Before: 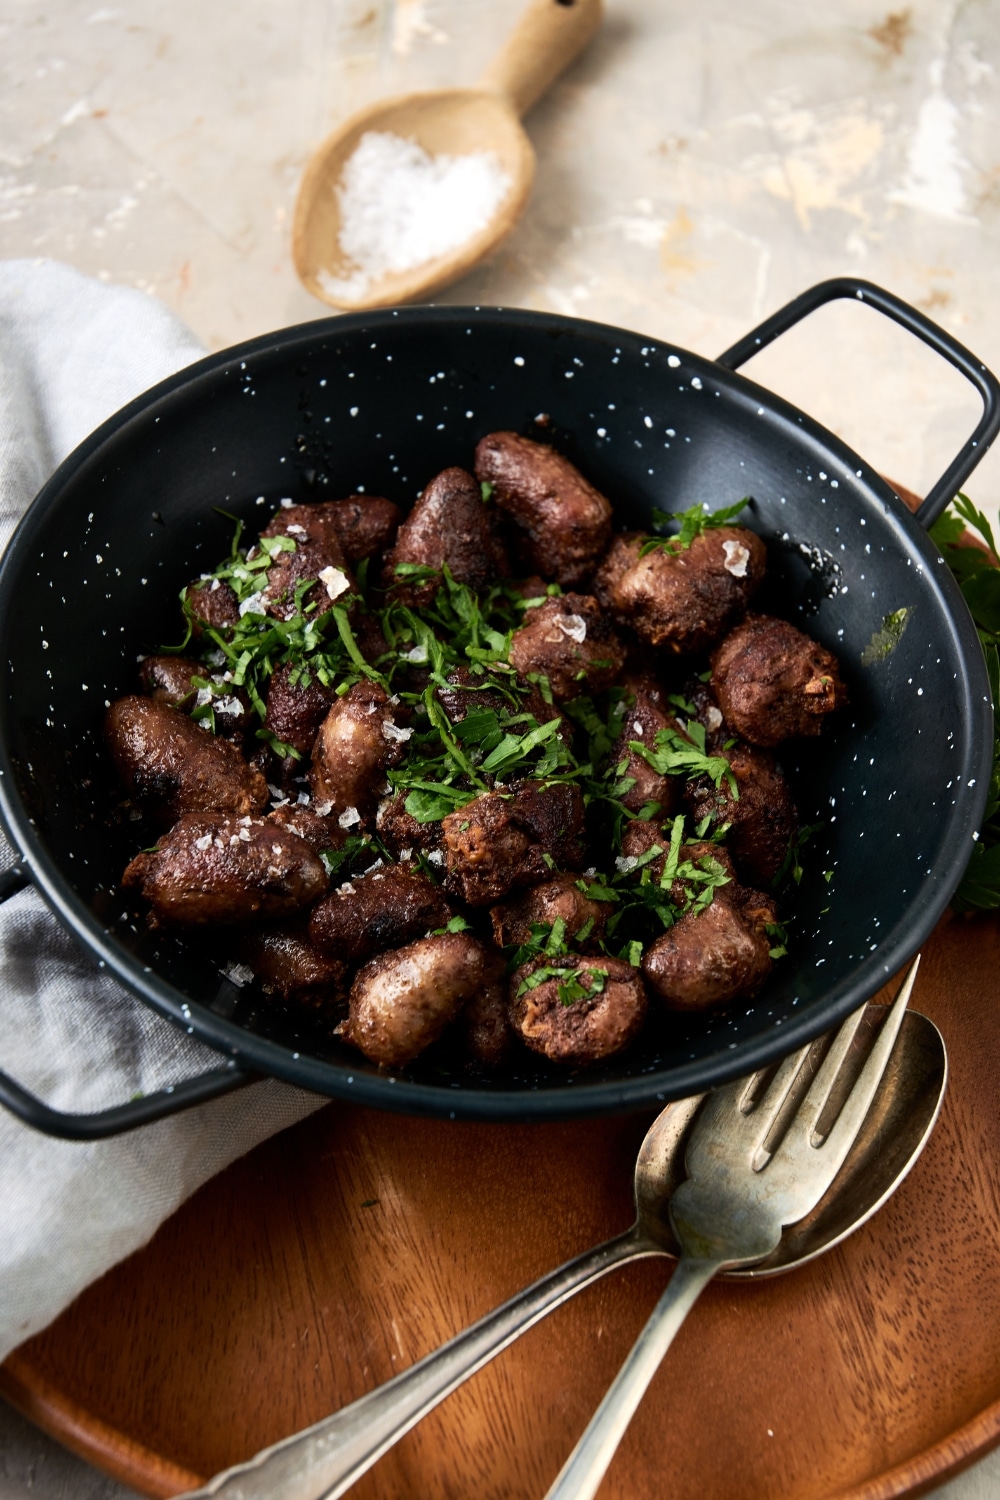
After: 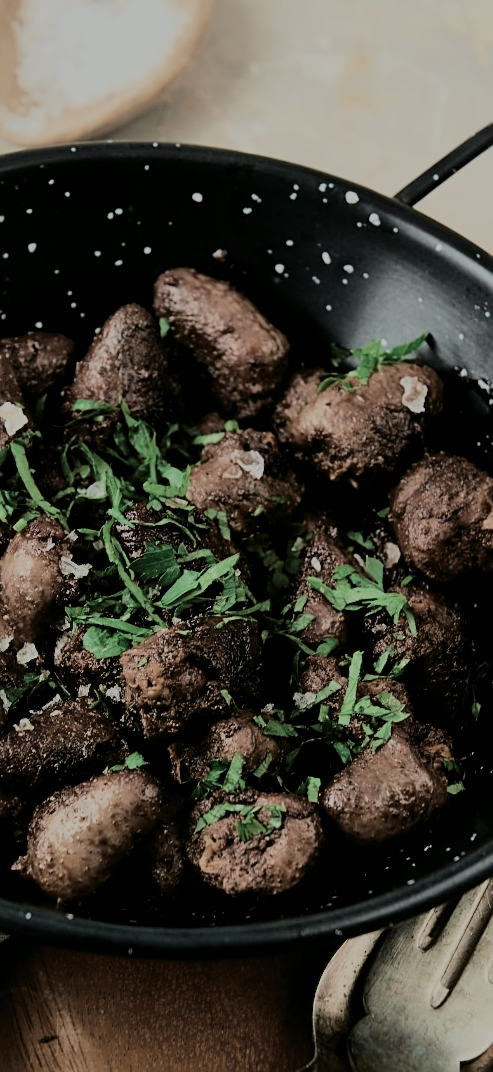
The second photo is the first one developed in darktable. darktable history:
tone curve: curves: ch0 [(0, 0) (0.402, 0.473) (0.673, 0.68) (0.899, 0.832) (0.999, 0.903)]; ch1 [(0, 0) (0.379, 0.262) (0.464, 0.425) (0.498, 0.49) (0.507, 0.5) (0.53, 0.532) (0.582, 0.583) (0.68, 0.672) (0.791, 0.748) (1, 0.896)]; ch2 [(0, 0) (0.199, 0.414) (0.438, 0.49) (0.496, 0.501) (0.515, 0.546) (0.577, 0.605) (0.632, 0.649) (0.717, 0.727) (0.845, 0.855) (0.998, 0.977)], color space Lab, independent channels, preserve colors none
filmic rgb: middle gray luminance 18.06%, black relative exposure -7.51 EV, white relative exposure 8.5 EV, target black luminance 0%, hardness 2.23, latitude 19.2%, contrast 0.882, highlights saturation mix 4.11%, shadows ↔ highlights balance 10.4%, color science v5 (2021), contrast in shadows safe, contrast in highlights safe
crop: left 32.271%, top 10.942%, right 18.386%, bottom 17.571%
sharpen: on, module defaults
color zones: curves: ch0 [(0, 0.6) (0.129, 0.508) (0.193, 0.483) (0.429, 0.5) (0.571, 0.5) (0.714, 0.5) (0.857, 0.5) (1, 0.6)]; ch1 [(0, 0.481) (0.112, 0.245) (0.213, 0.223) (0.429, 0.233) (0.571, 0.231) (0.683, 0.242) (0.857, 0.296) (1, 0.481)]
